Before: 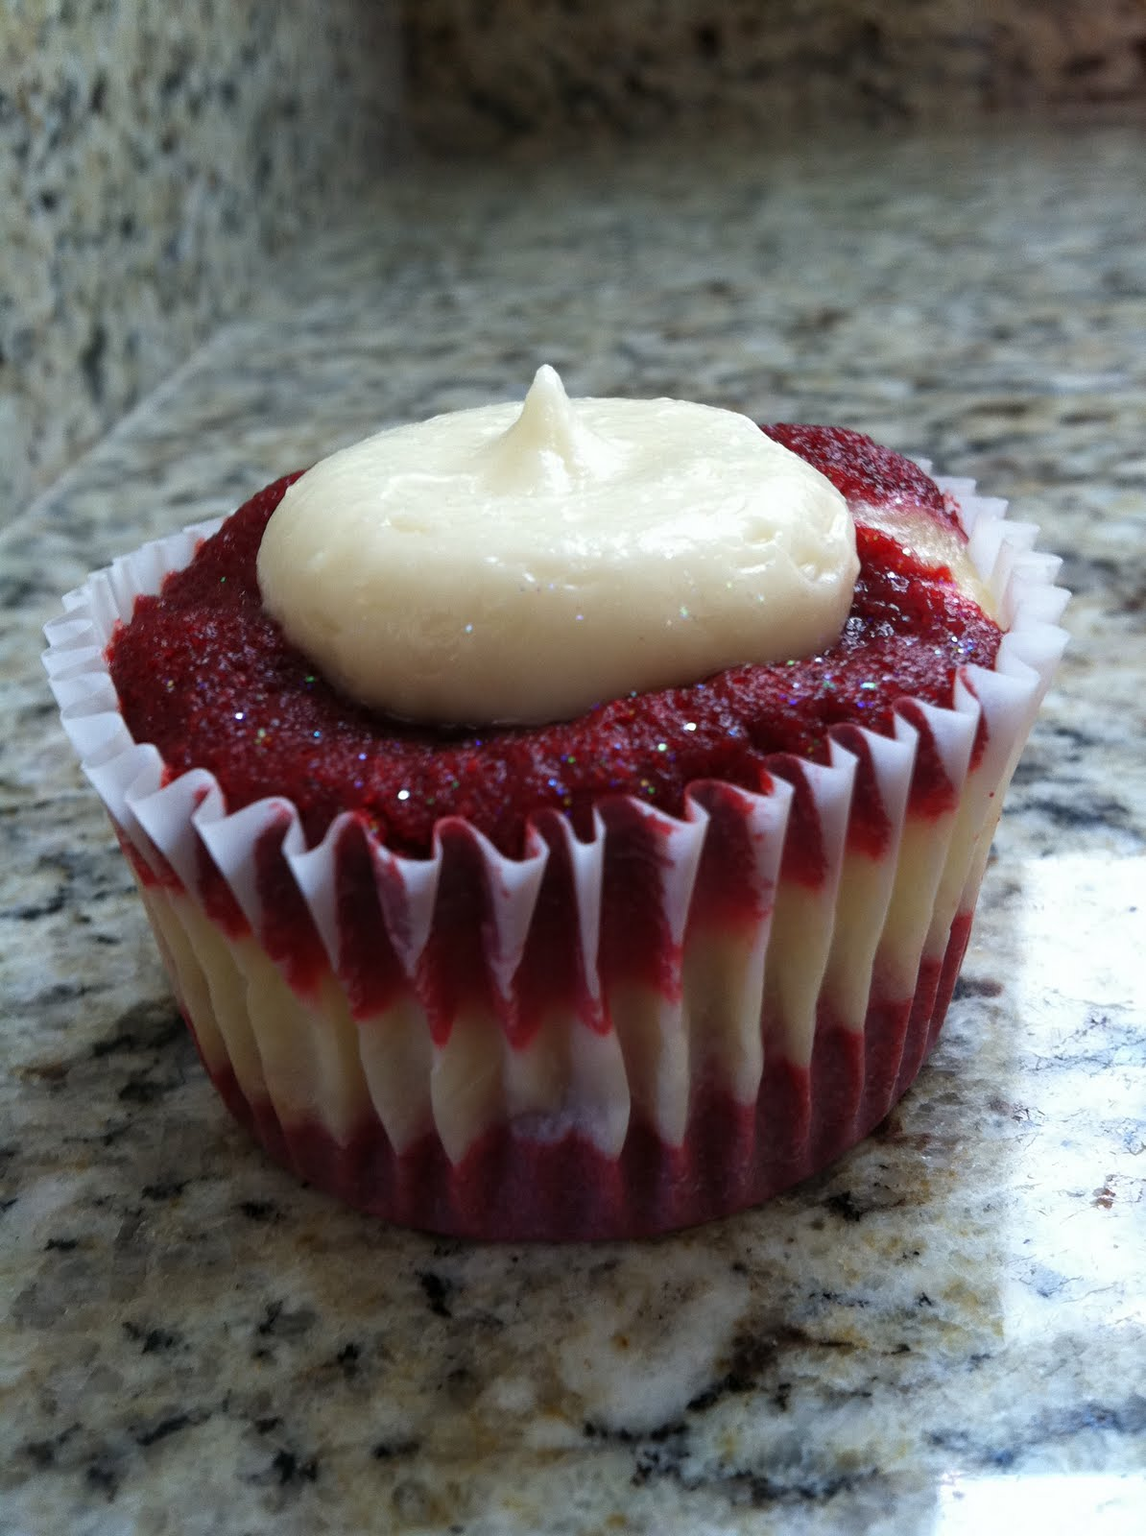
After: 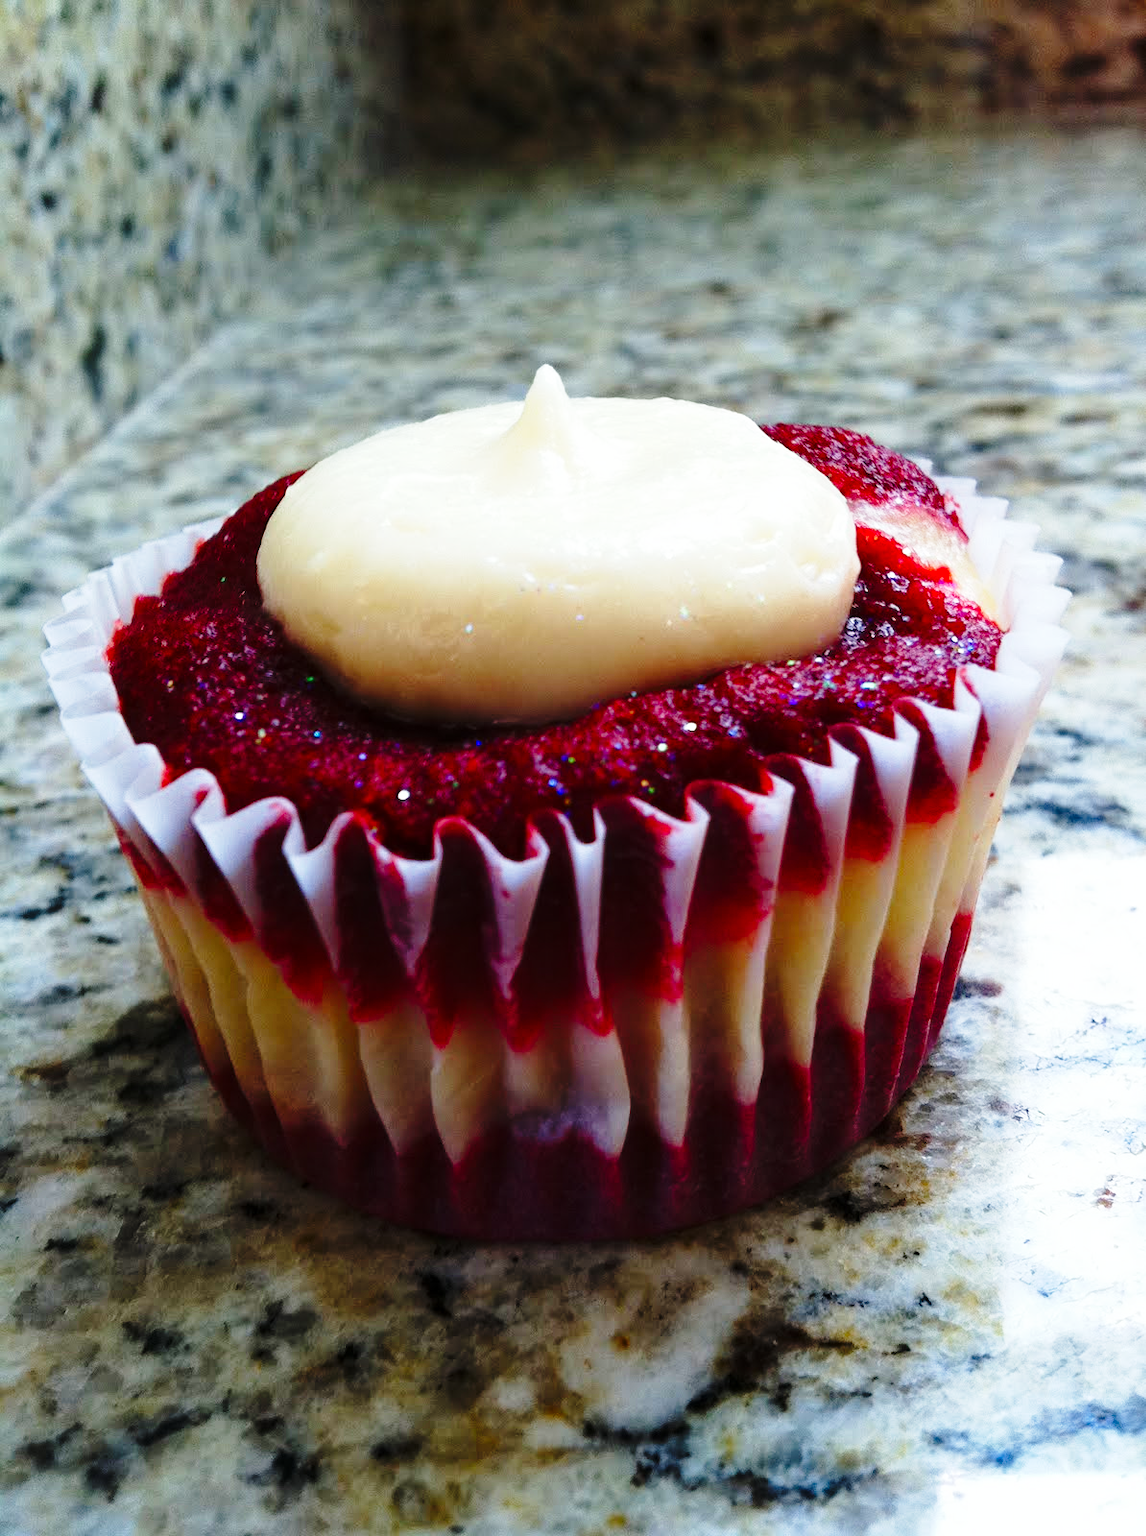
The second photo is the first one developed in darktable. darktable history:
color zones: curves: ch0 [(0, 0.613) (0.01, 0.613) (0.245, 0.448) (0.498, 0.529) (0.642, 0.665) (0.879, 0.777) (0.99, 0.613)]; ch1 [(0, 0) (0.143, 0) (0.286, 0) (0.429, 0) (0.571, 0) (0.714, 0) (0.857, 0)], mix -131.09%
base curve: curves: ch0 [(0, 0) (0.04, 0.03) (0.133, 0.232) (0.448, 0.748) (0.843, 0.968) (1, 1)], preserve colors none
